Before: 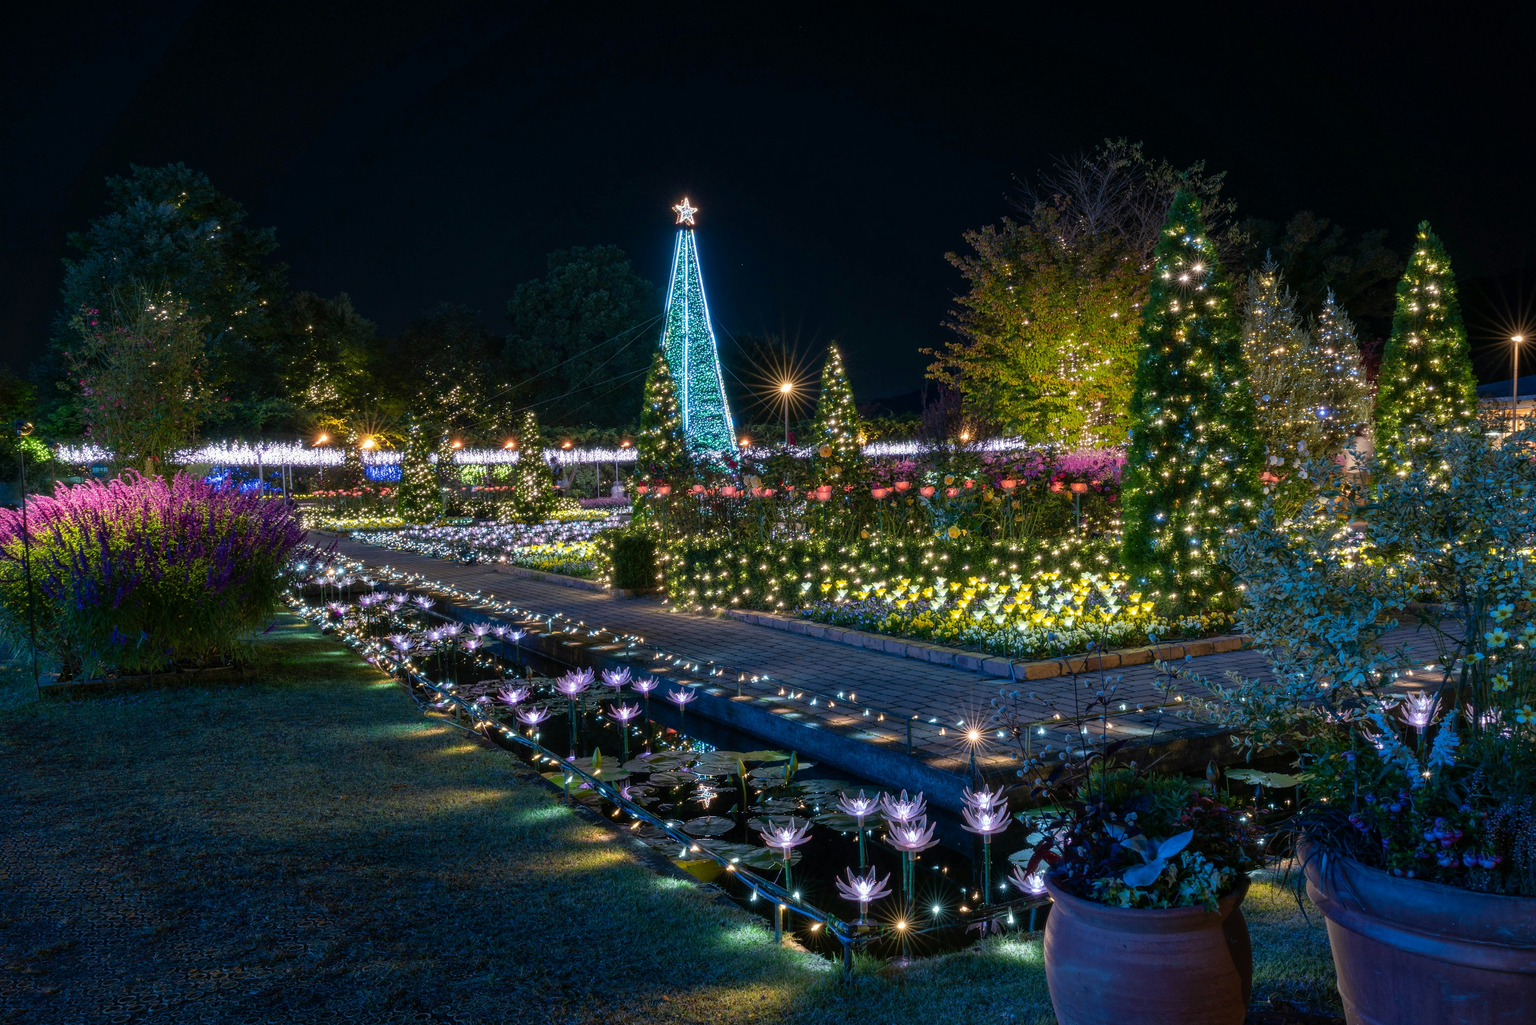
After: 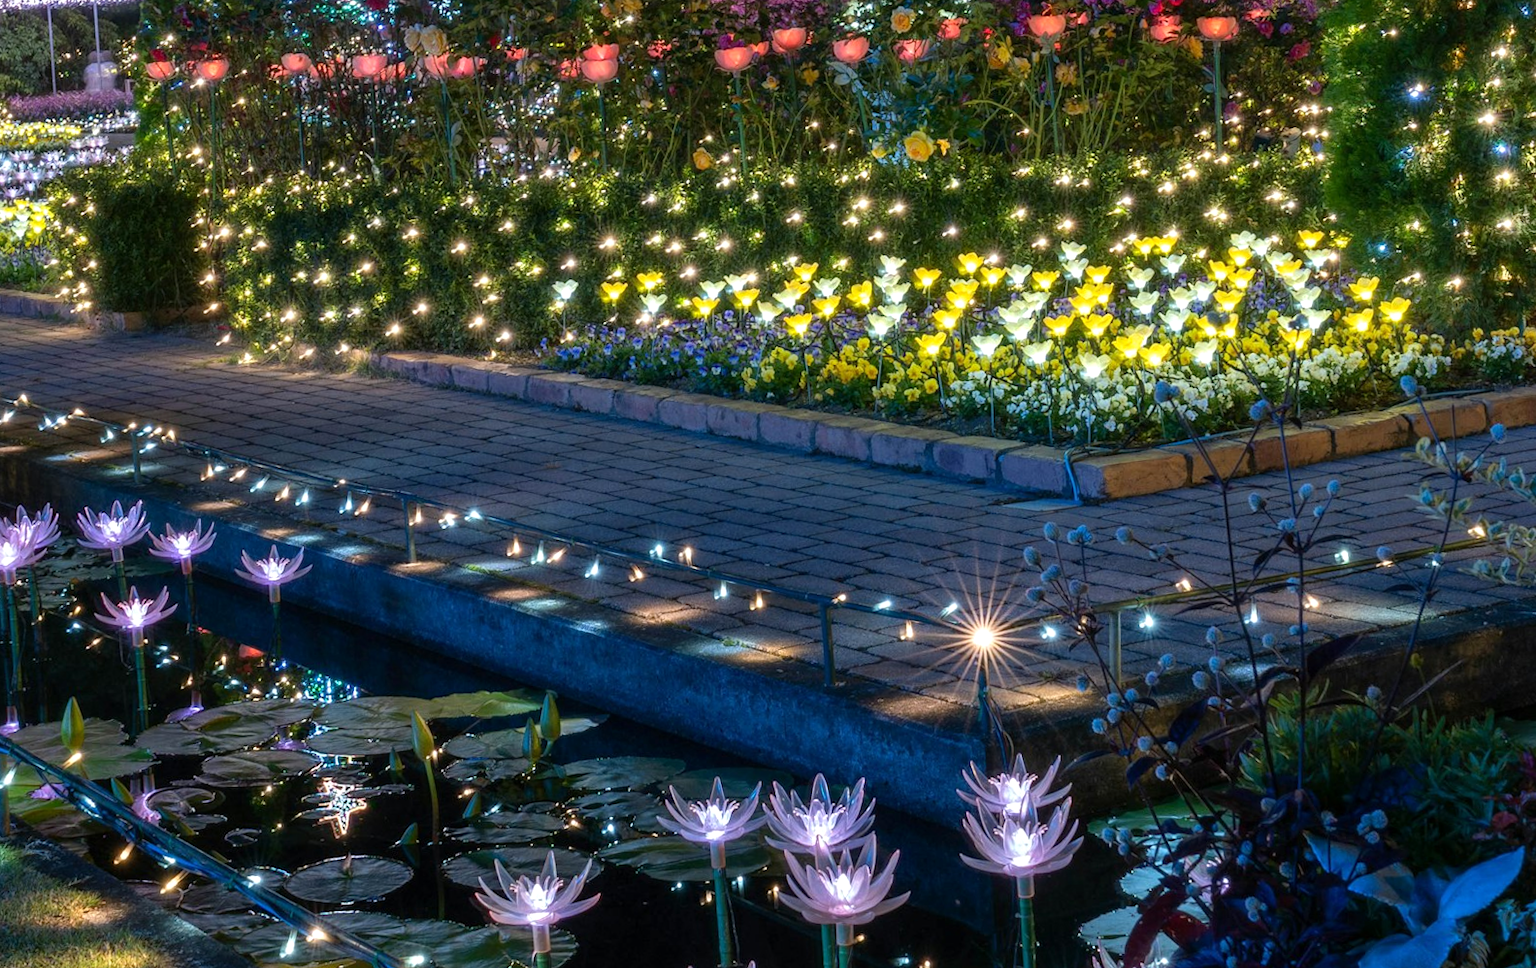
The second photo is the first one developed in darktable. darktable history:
rotate and perspective: rotation -2°, crop left 0.022, crop right 0.978, crop top 0.049, crop bottom 0.951
exposure: exposure 0.2 EV, compensate highlight preservation false
crop: left 37.221%, top 45.169%, right 20.63%, bottom 13.777%
